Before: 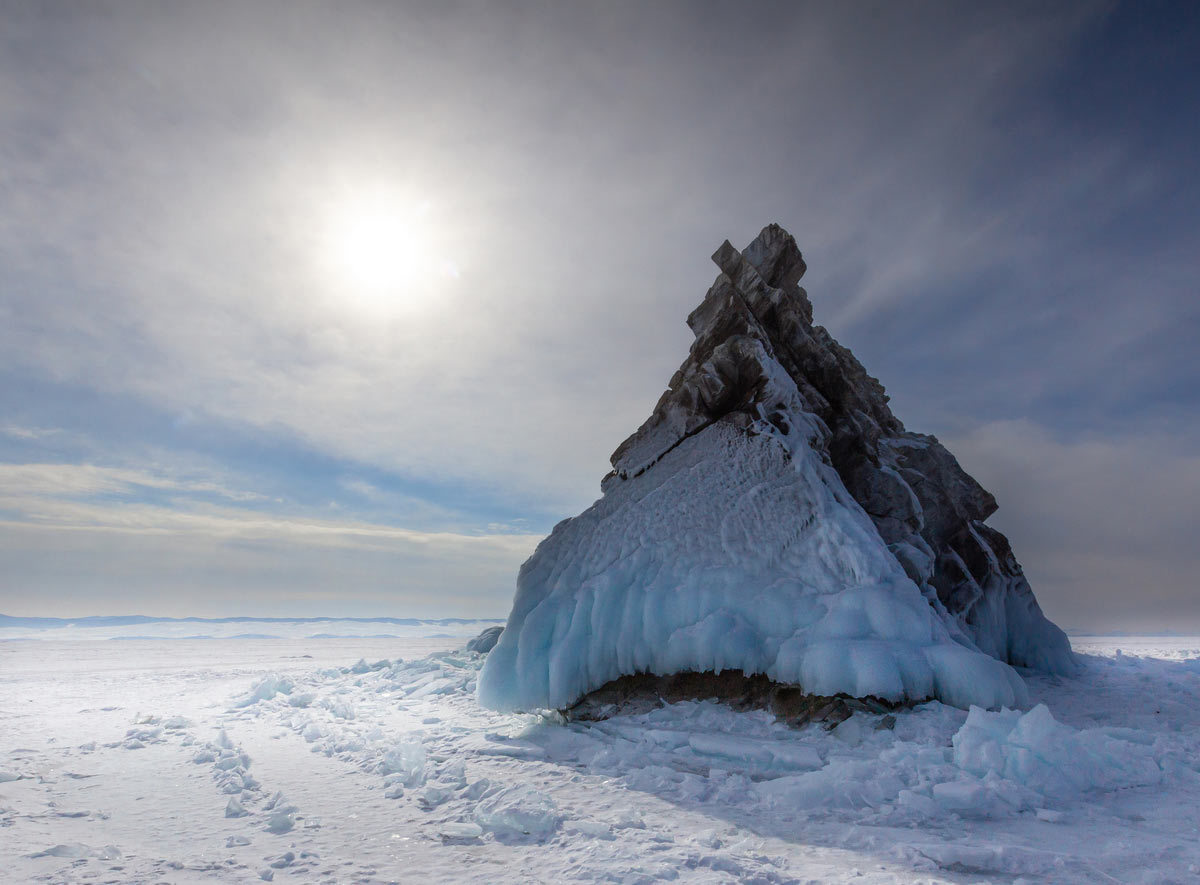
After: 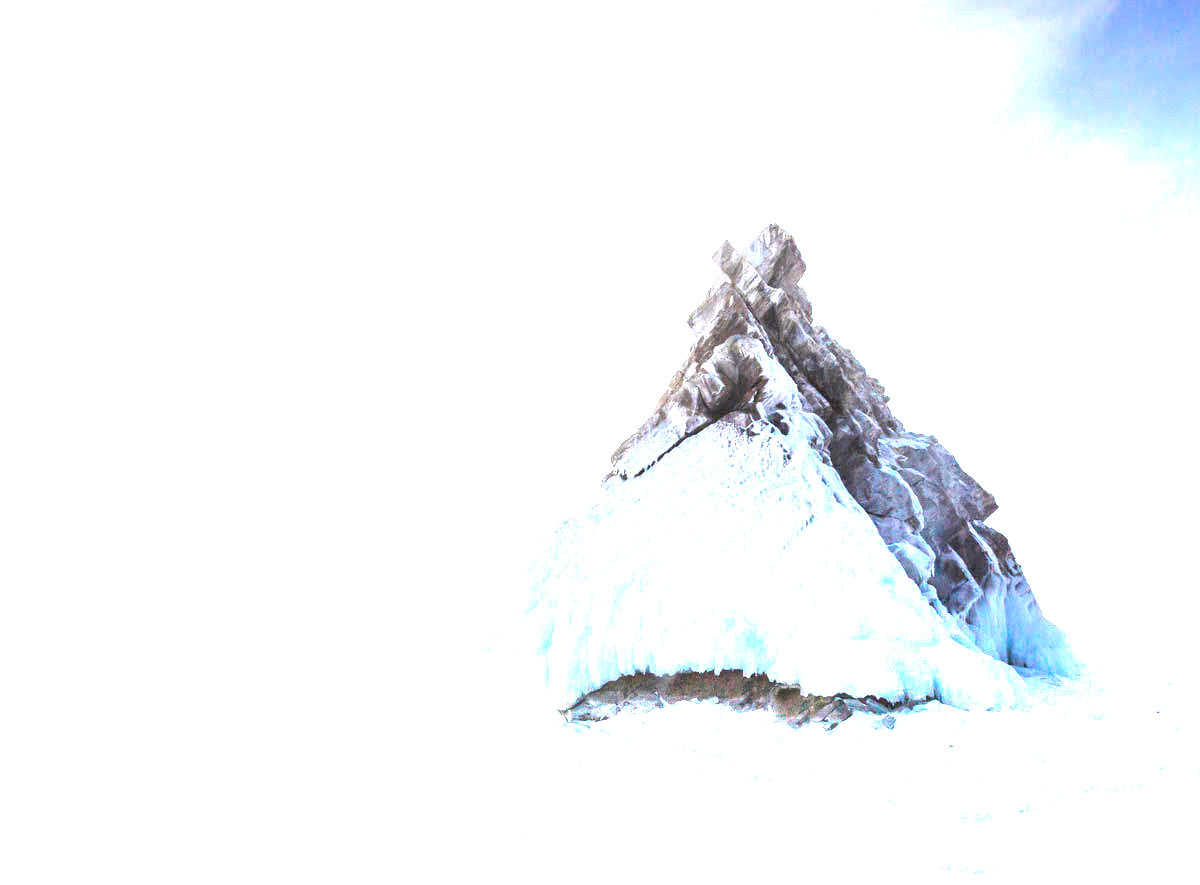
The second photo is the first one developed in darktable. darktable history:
exposure: black level correction 0, exposure 3.986 EV, compensate exposure bias true, compensate highlight preservation false
